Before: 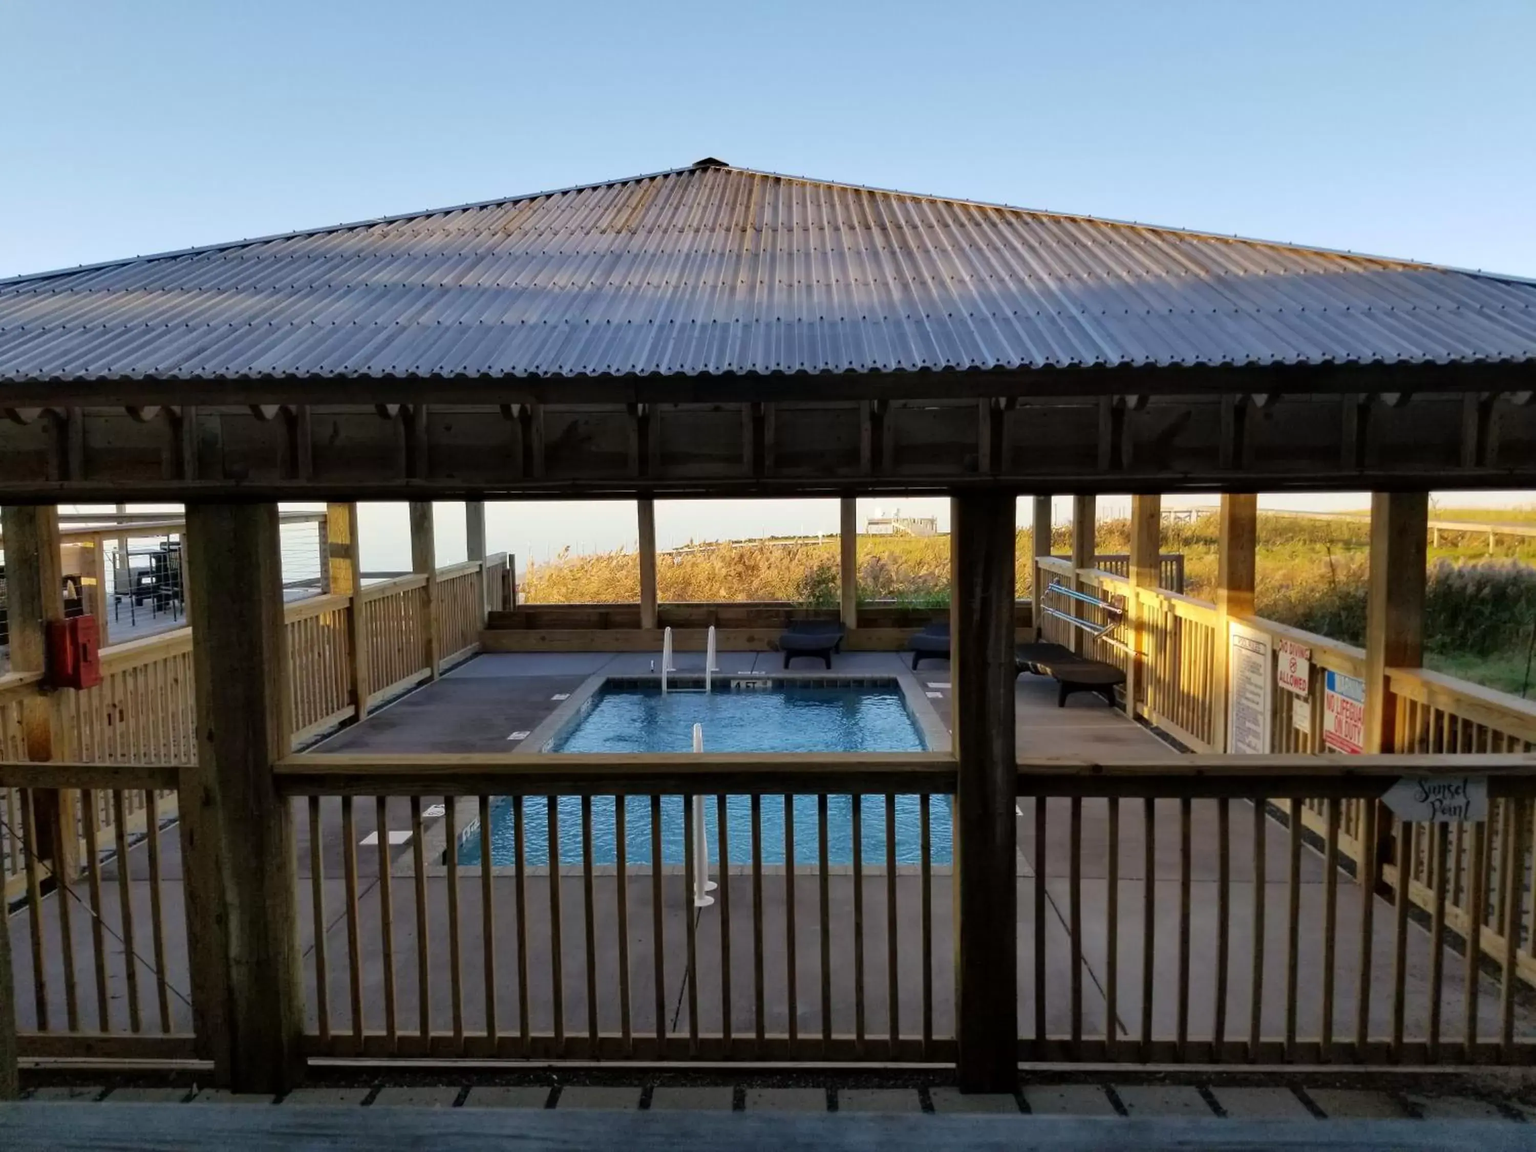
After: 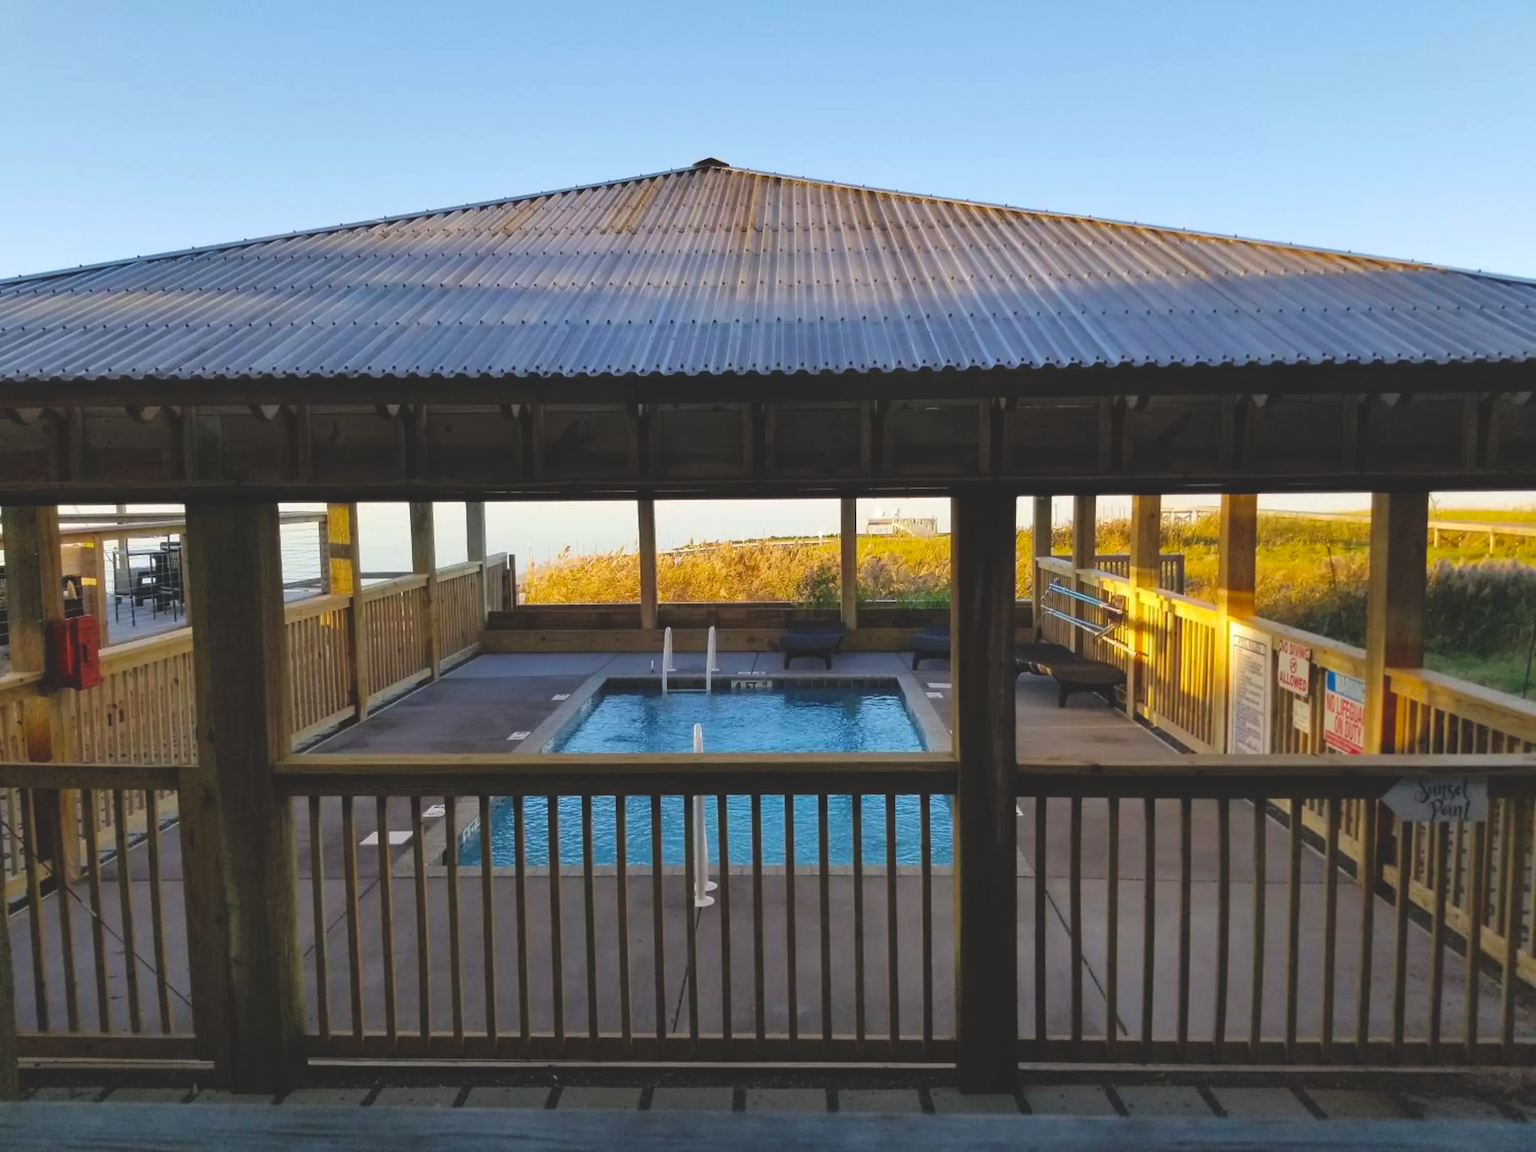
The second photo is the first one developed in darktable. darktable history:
color balance rgb: global offset › luminance 1.973%, linear chroma grading › global chroma 0.847%, perceptual saturation grading › global saturation 29.637%
